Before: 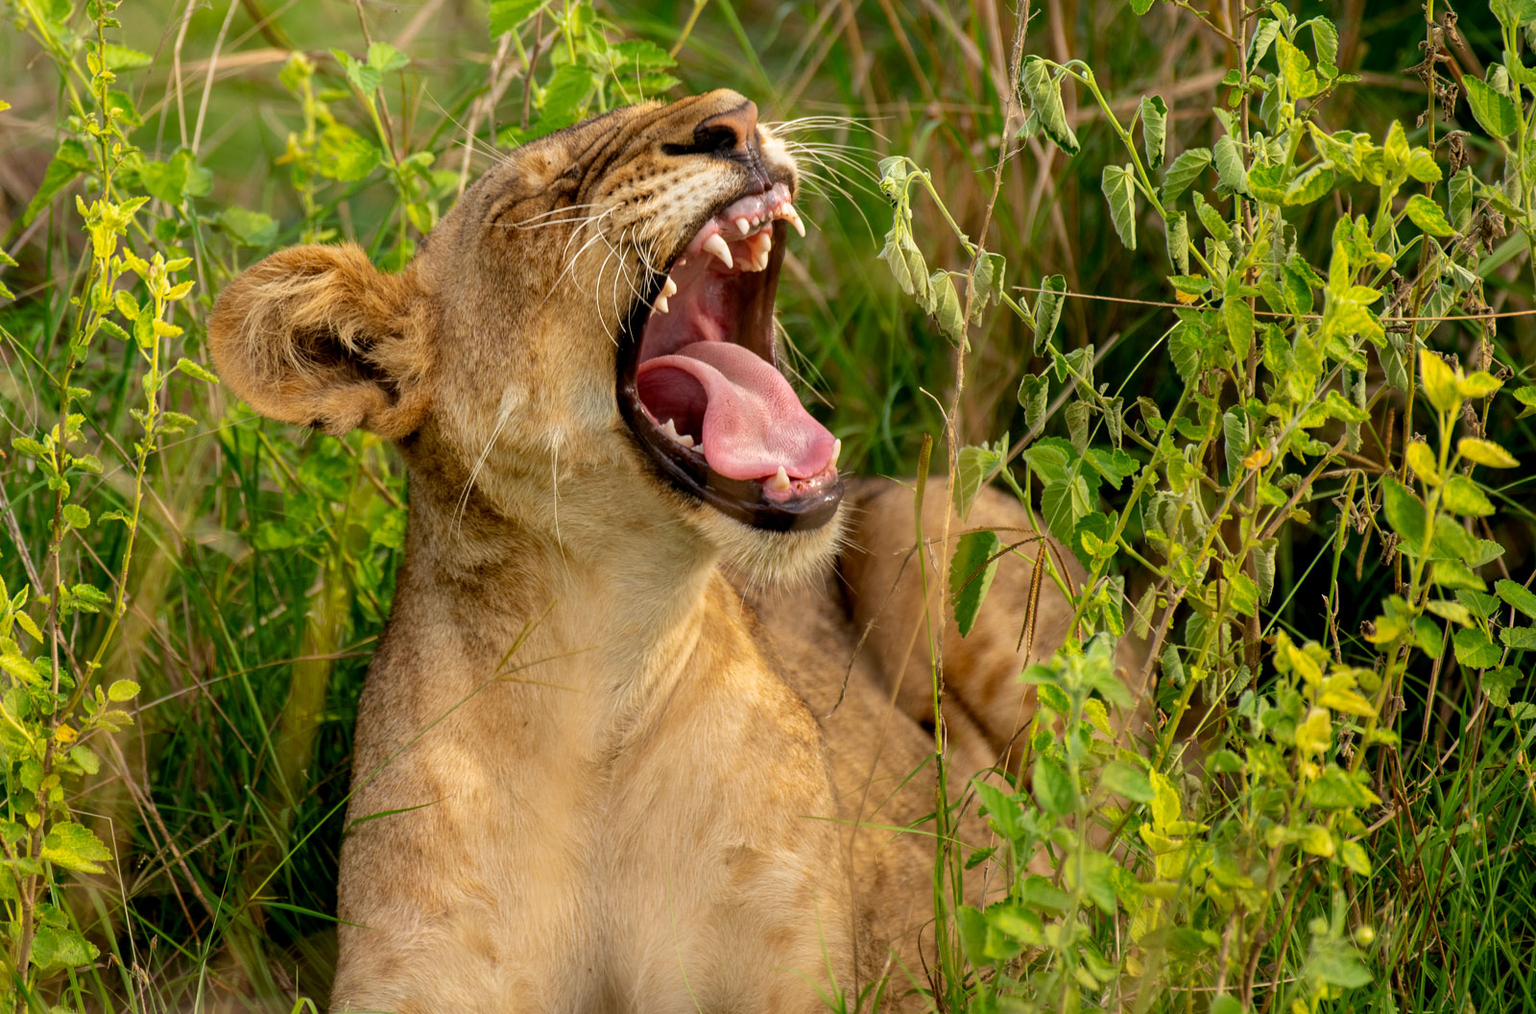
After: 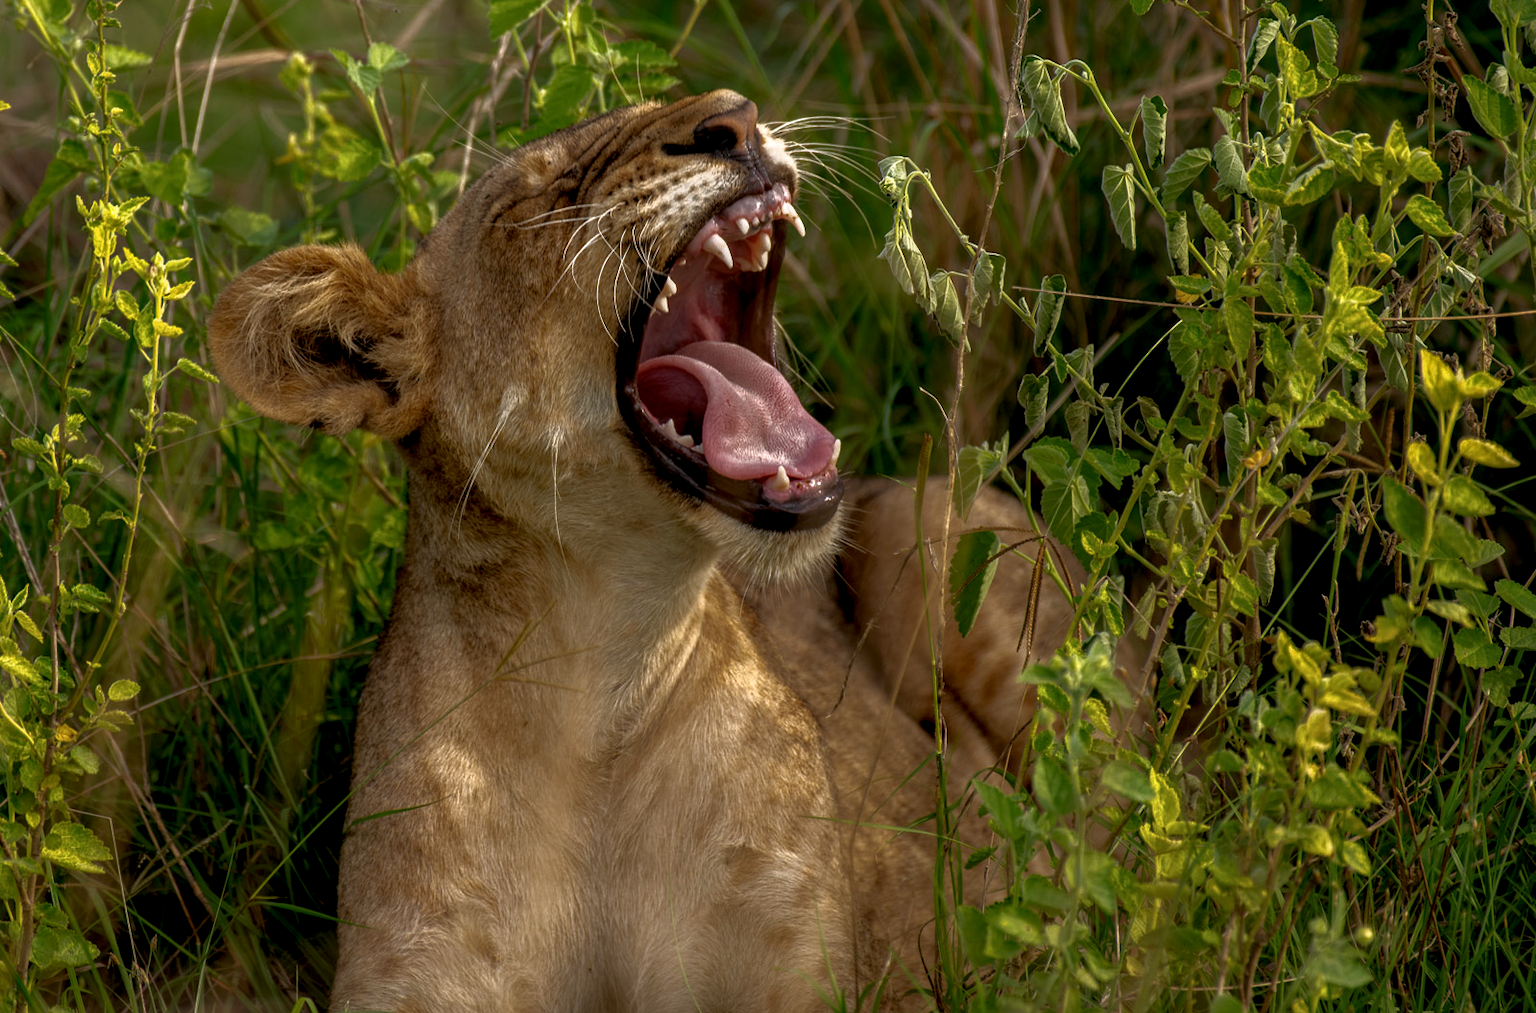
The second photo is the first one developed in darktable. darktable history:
white balance: red 1.004, blue 1.024
local contrast: detail 130%
base curve: curves: ch0 [(0, 0) (0.564, 0.291) (0.802, 0.731) (1, 1)]
